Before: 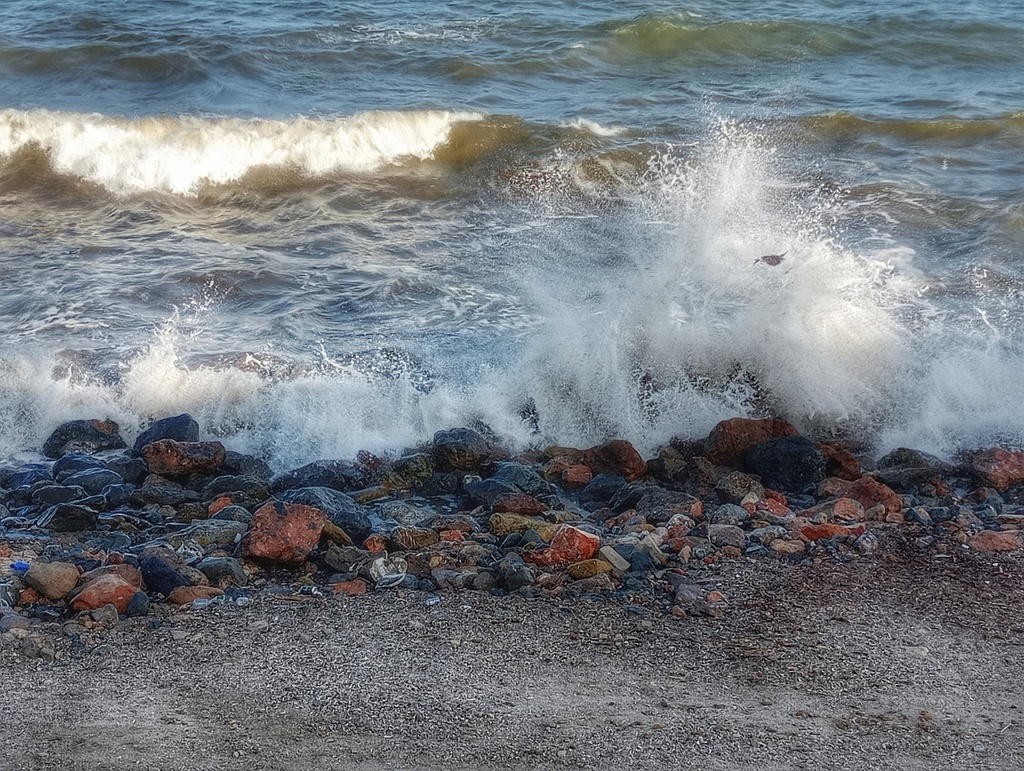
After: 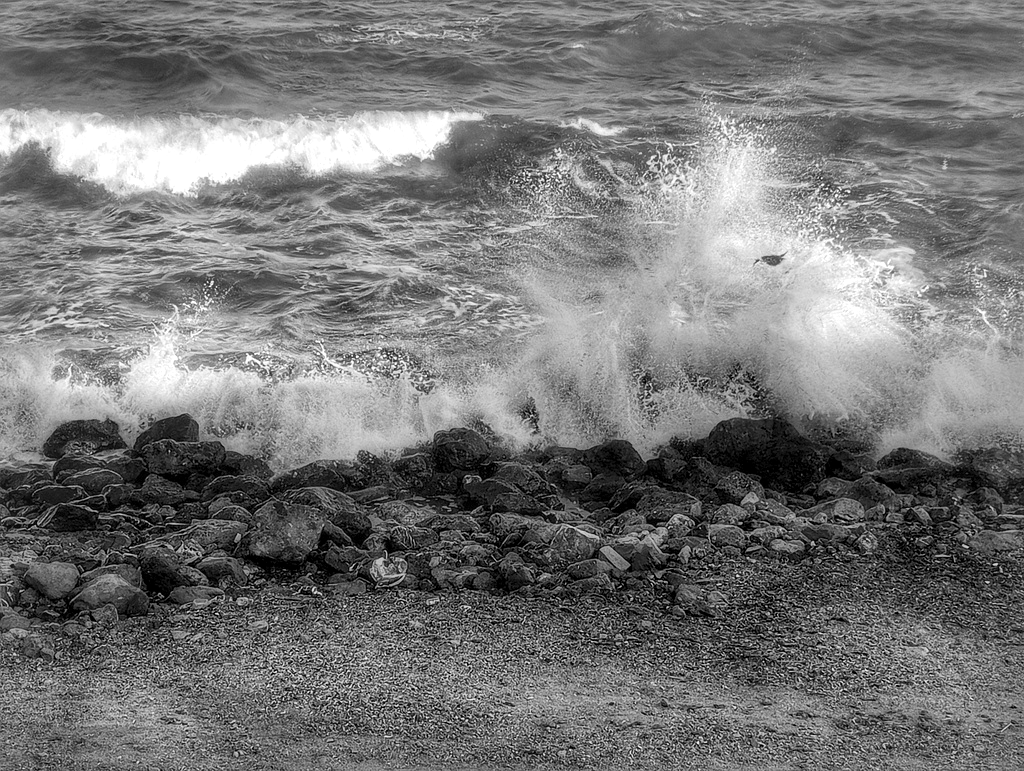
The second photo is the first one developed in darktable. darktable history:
local contrast: mode bilateral grid, contrast 25, coarseness 60, detail 151%, midtone range 0.2
monochrome: a 32, b 64, size 2.3
